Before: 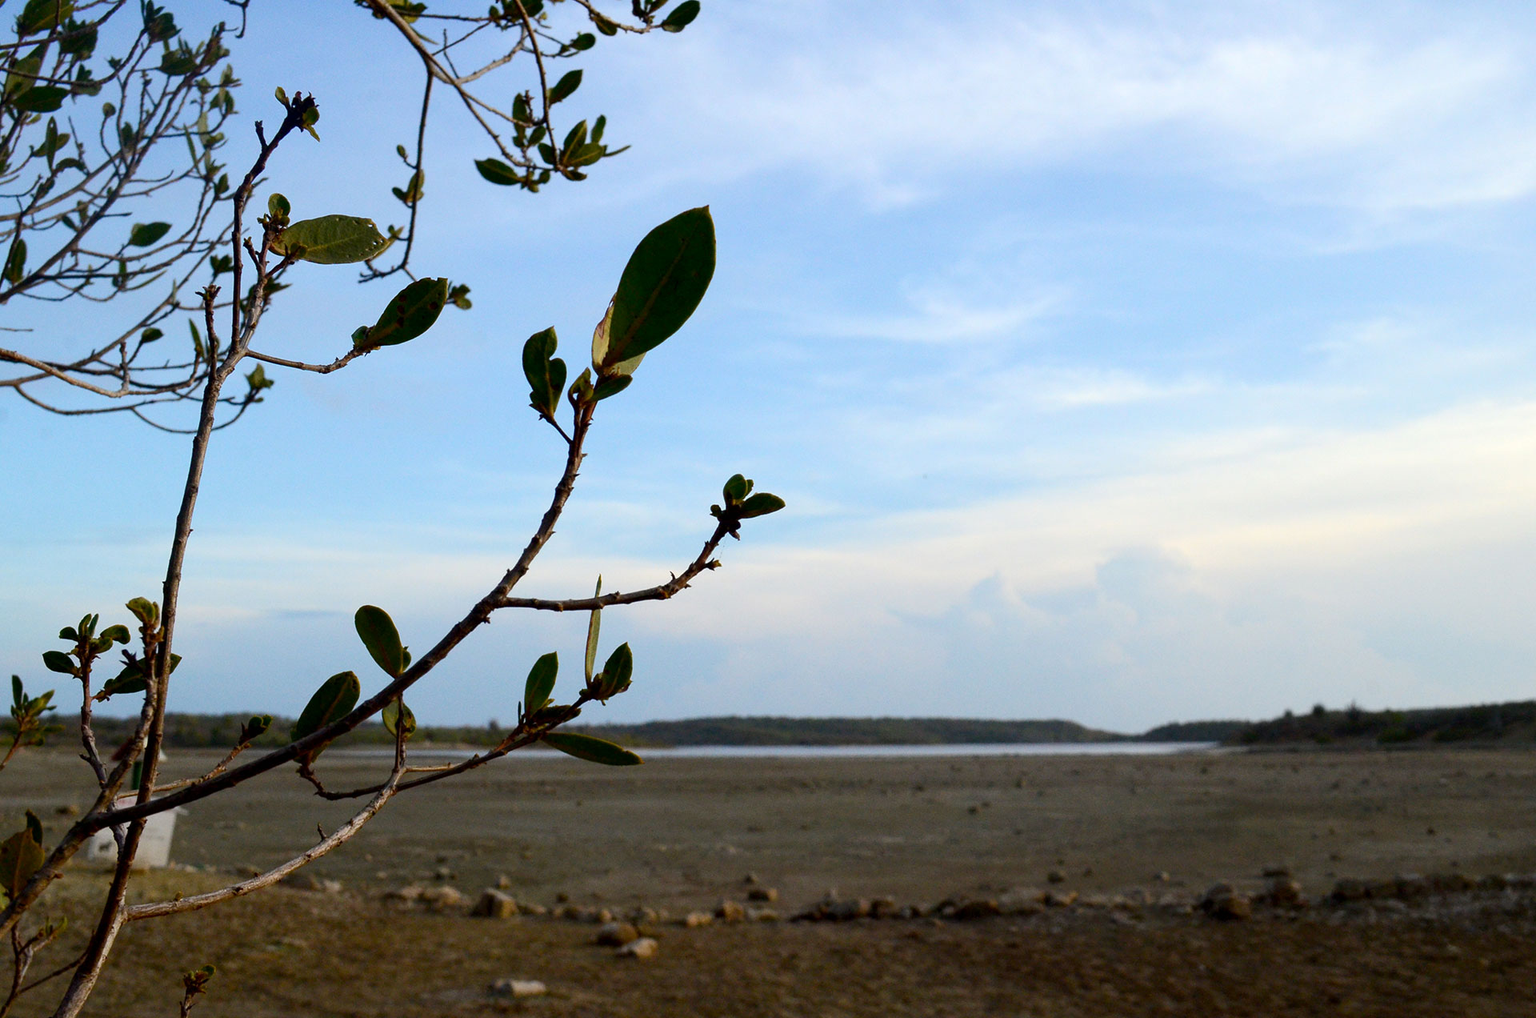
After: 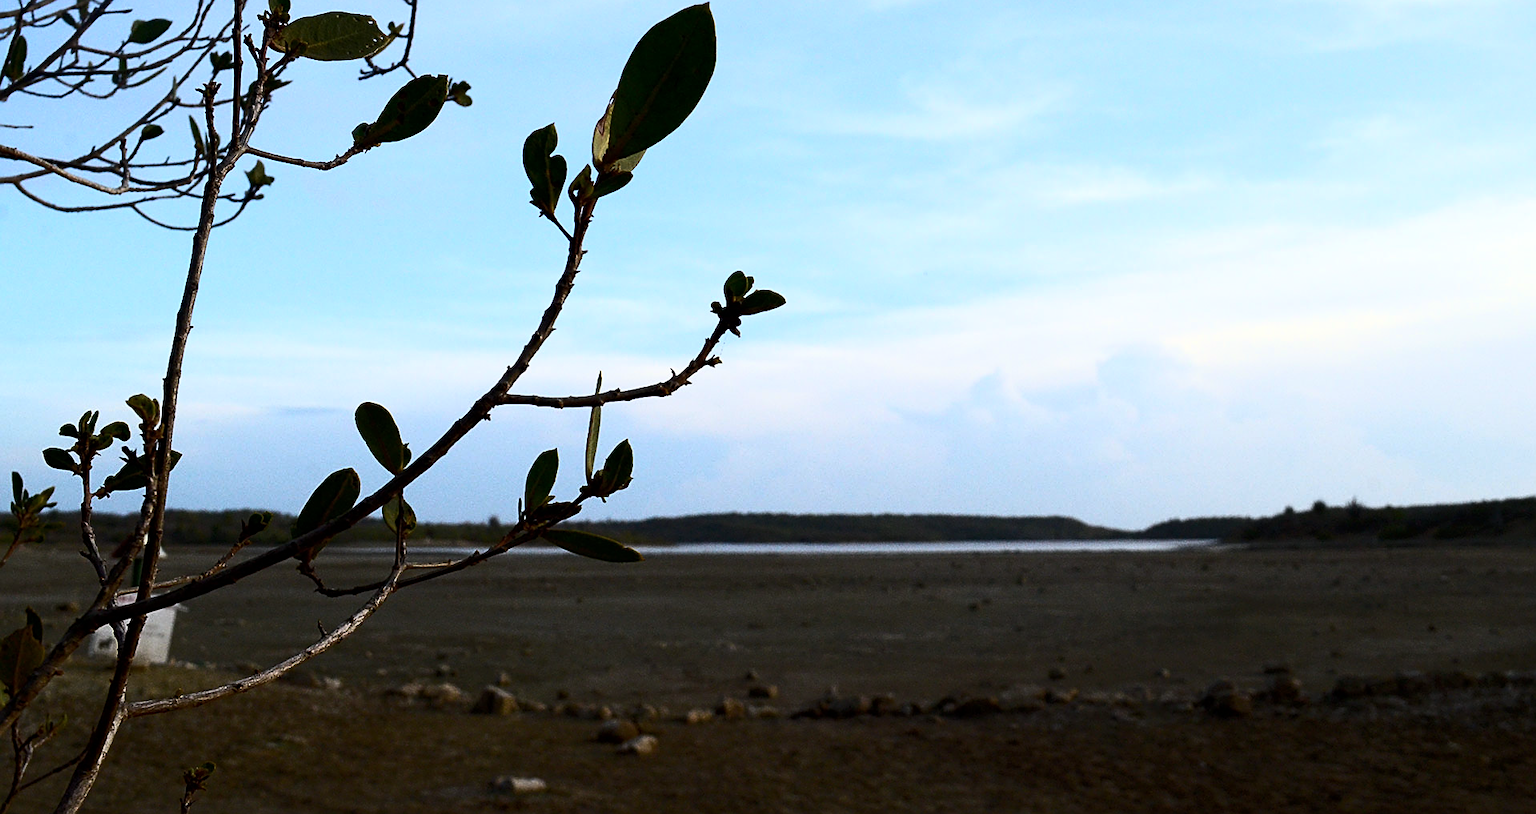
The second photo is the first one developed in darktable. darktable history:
crop and rotate: top 19.998%
white balance: red 0.974, blue 1.044
sharpen: on, module defaults
tone curve: curves: ch0 [(0, 0) (0.56, 0.467) (0.846, 0.934) (1, 1)]
